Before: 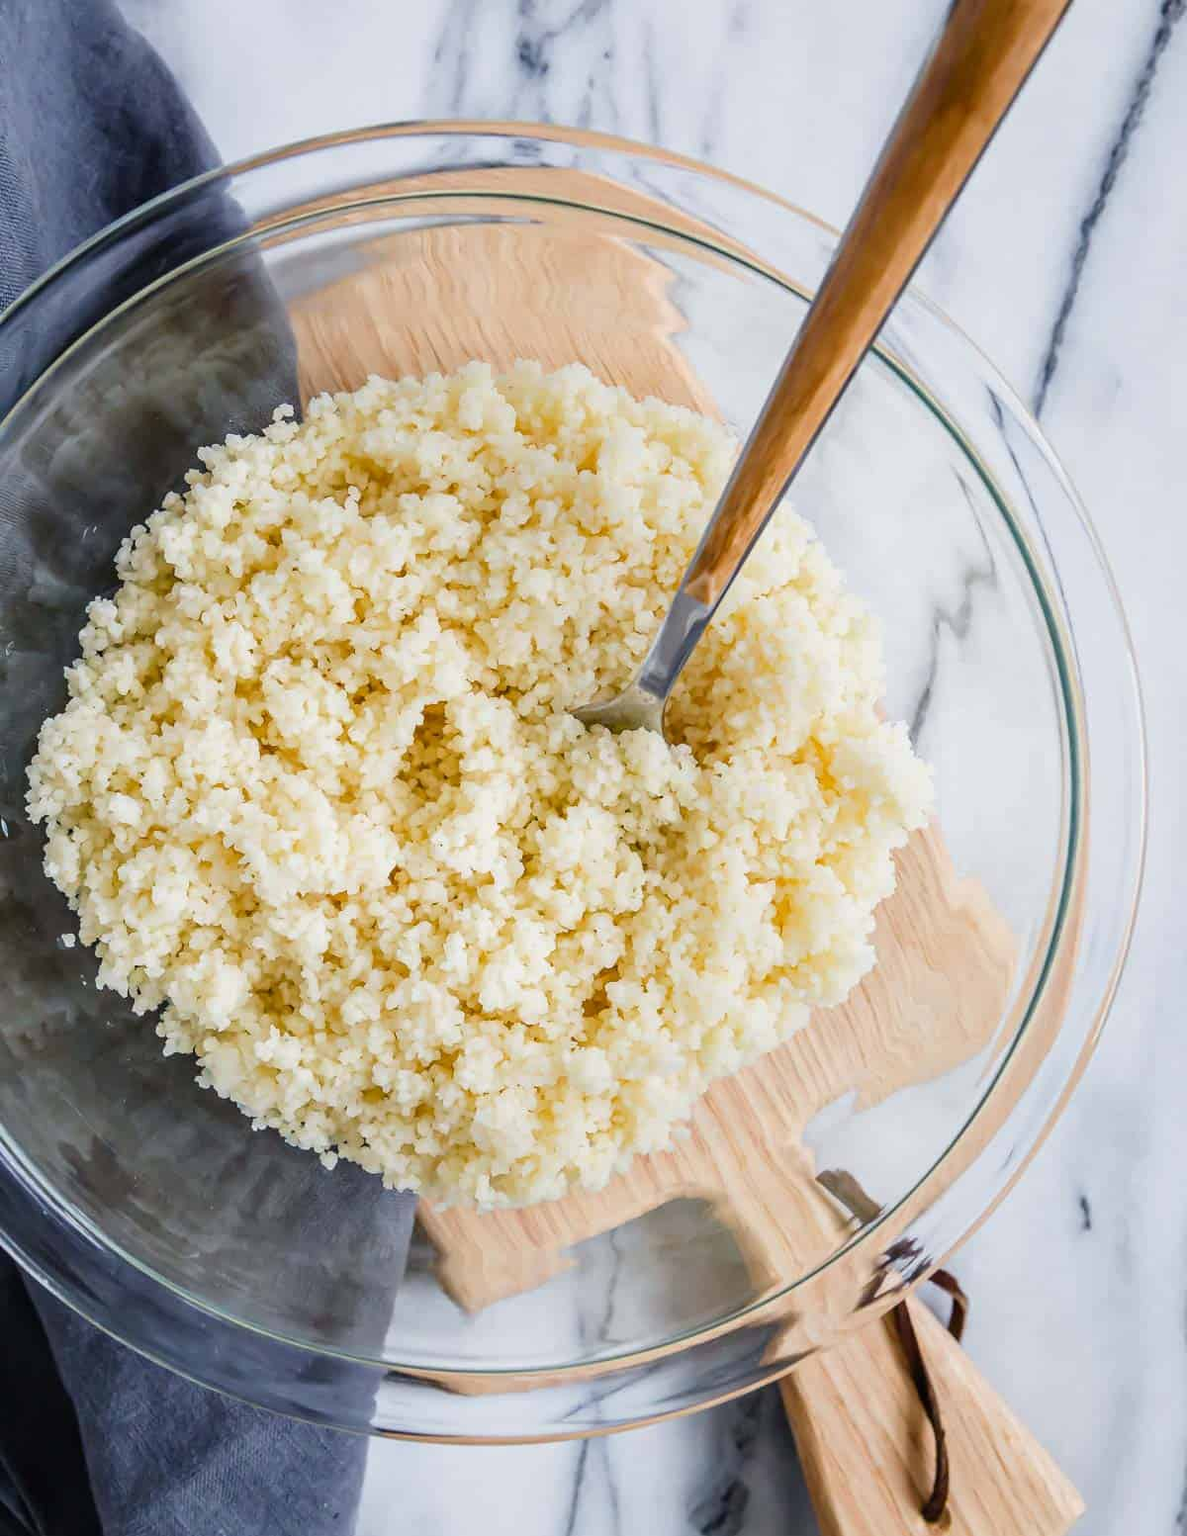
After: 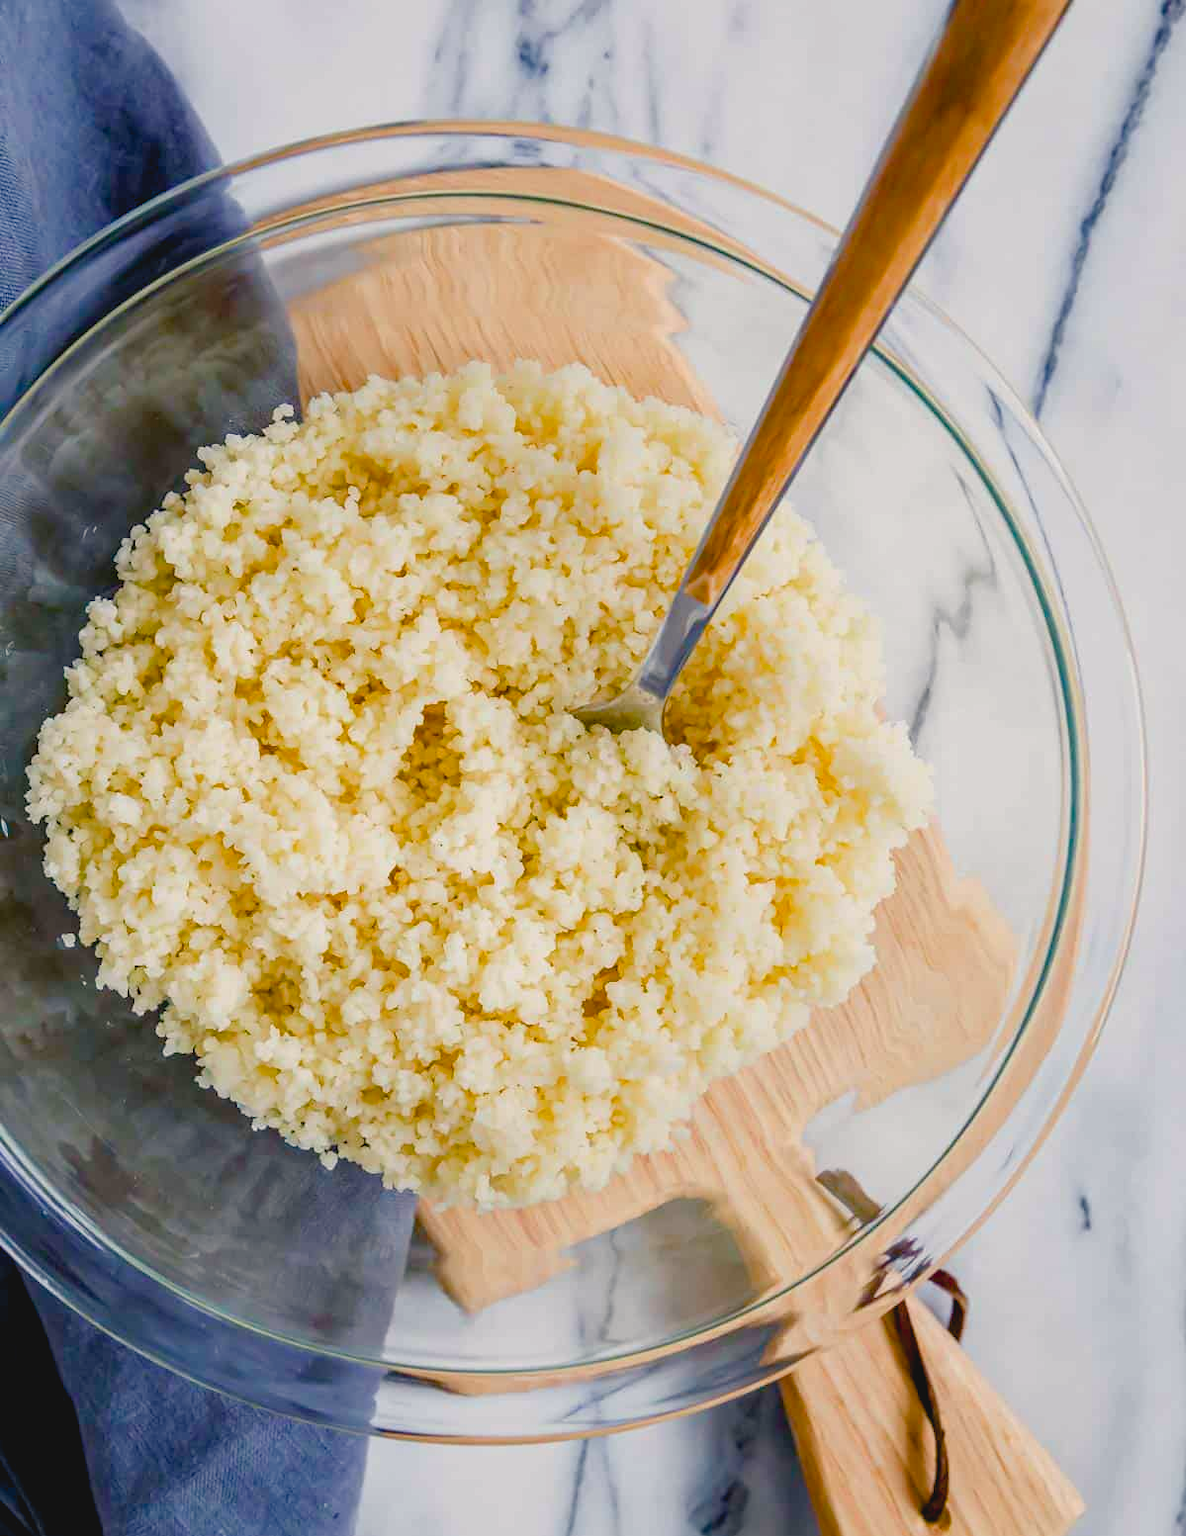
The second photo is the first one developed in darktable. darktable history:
contrast brightness saturation: contrast -0.11
color balance rgb: shadows lift › chroma 1%, shadows lift › hue 240.84°, highlights gain › chroma 2%, highlights gain › hue 73.2°, global offset › luminance -0.5%, perceptual saturation grading › global saturation 20%, perceptual saturation grading › highlights -25%, perceptual saturation grading › shadows 50%, global vibrance 25.26%
